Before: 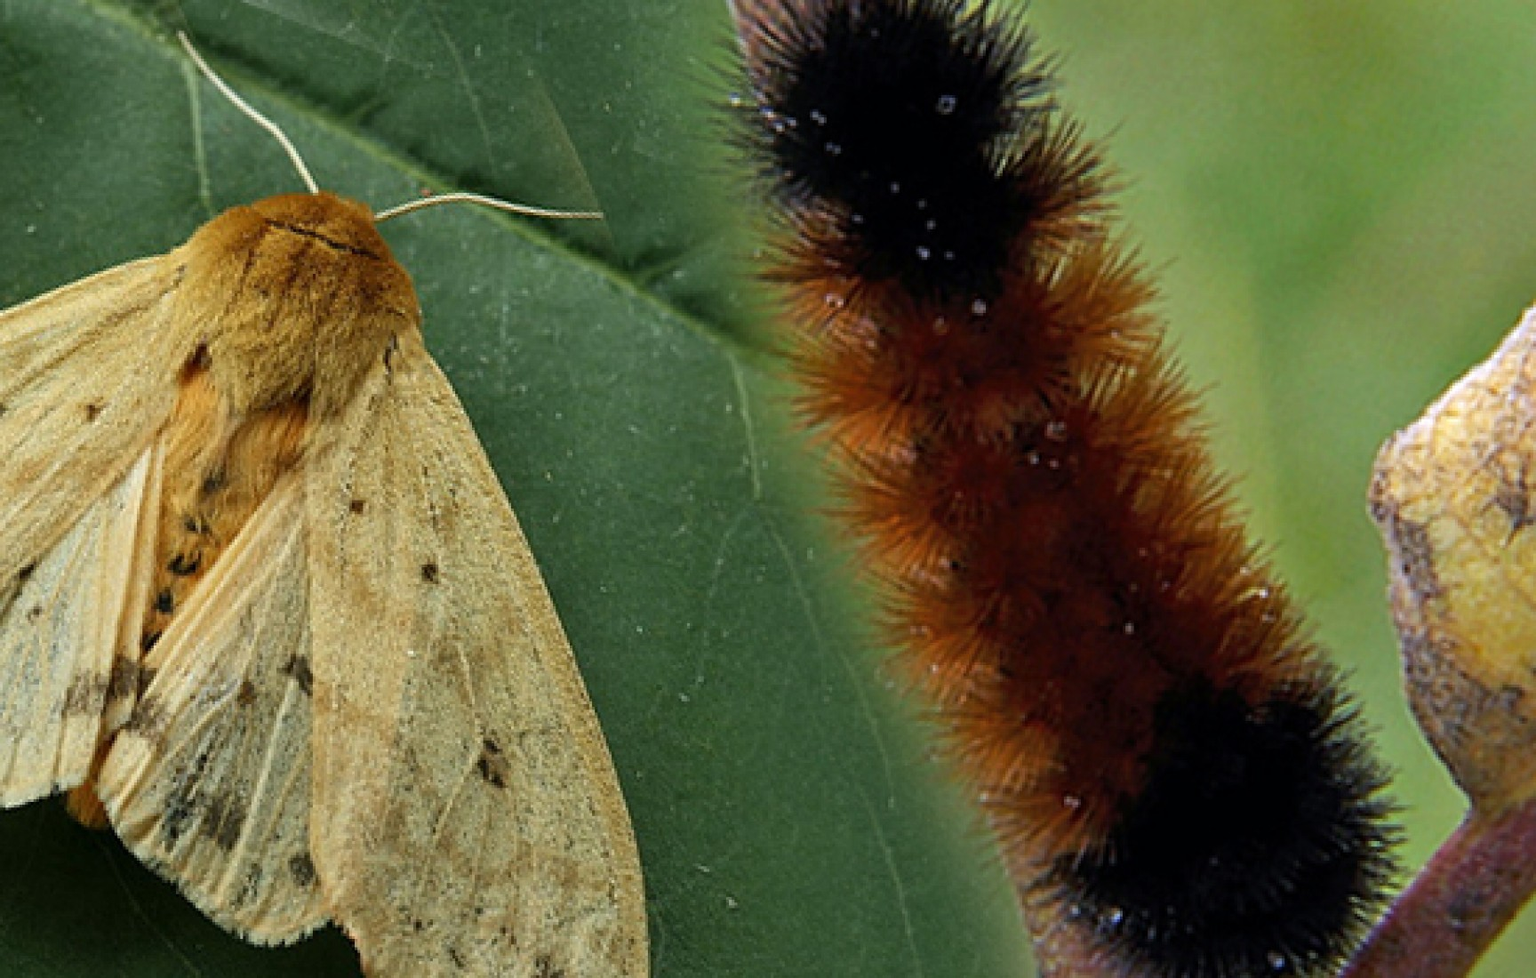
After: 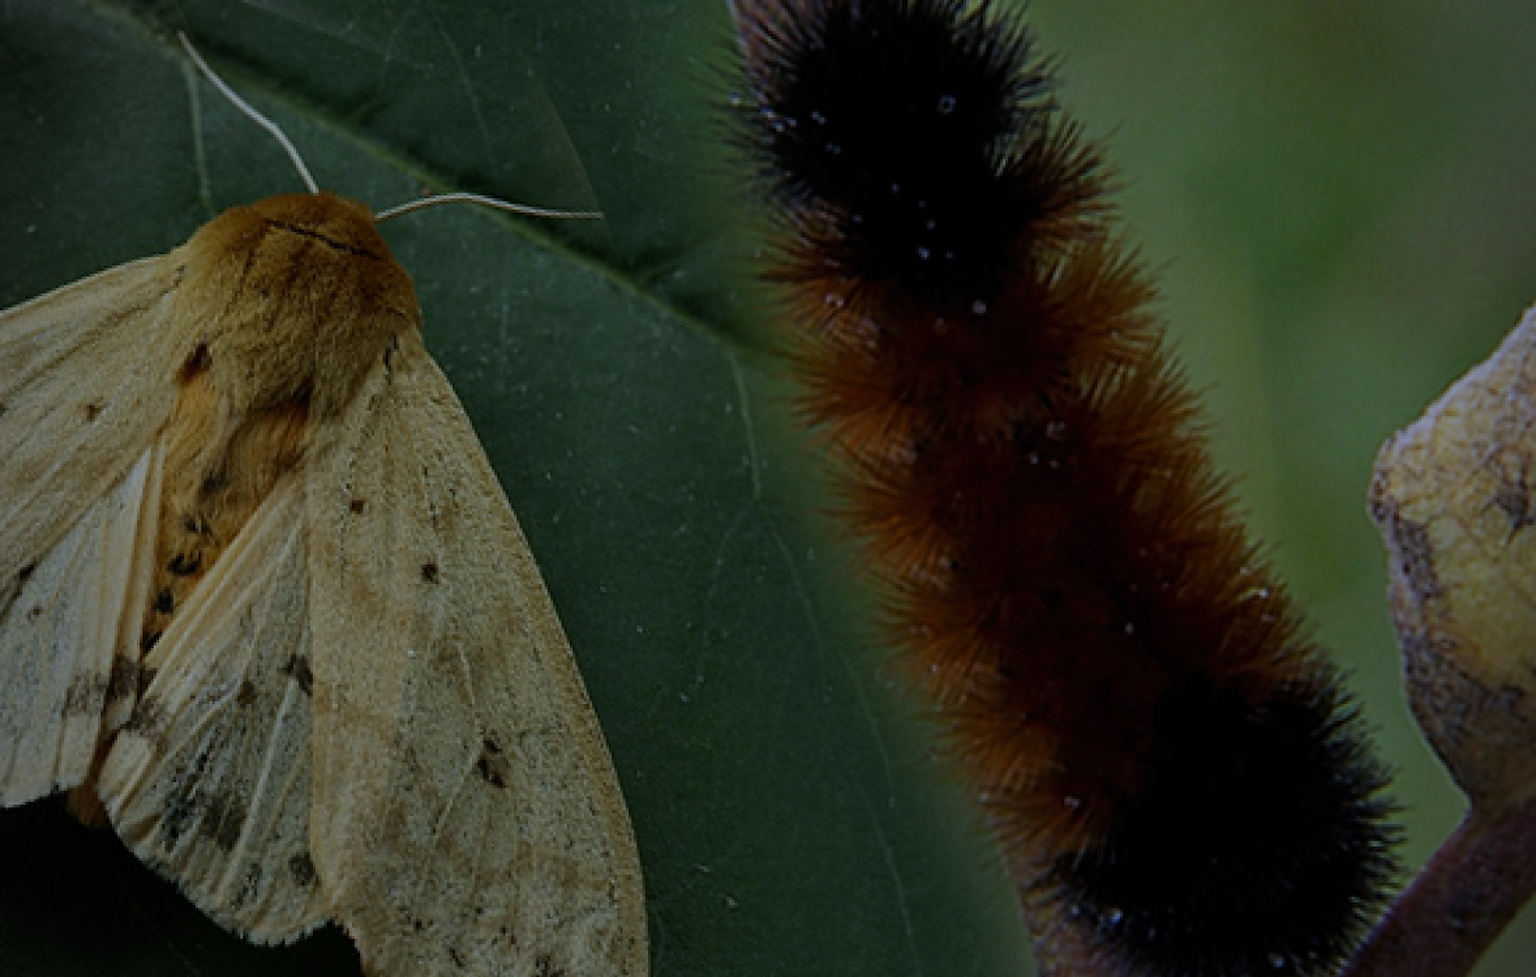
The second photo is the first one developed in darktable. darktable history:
tone equalizer: -8 EV -2 EV, -7 EV -2 EV, -6 EV -2 EV, -5 EV -2 EV, -4 EV -2 EV, -3 EV -2 EV, -2 EV -2 EV, -1 EV -1.63 EV, +0 EV -2 EV
vignetting: on, module defaults
white balance: red 0.948, green 1.02, blue 1.176
